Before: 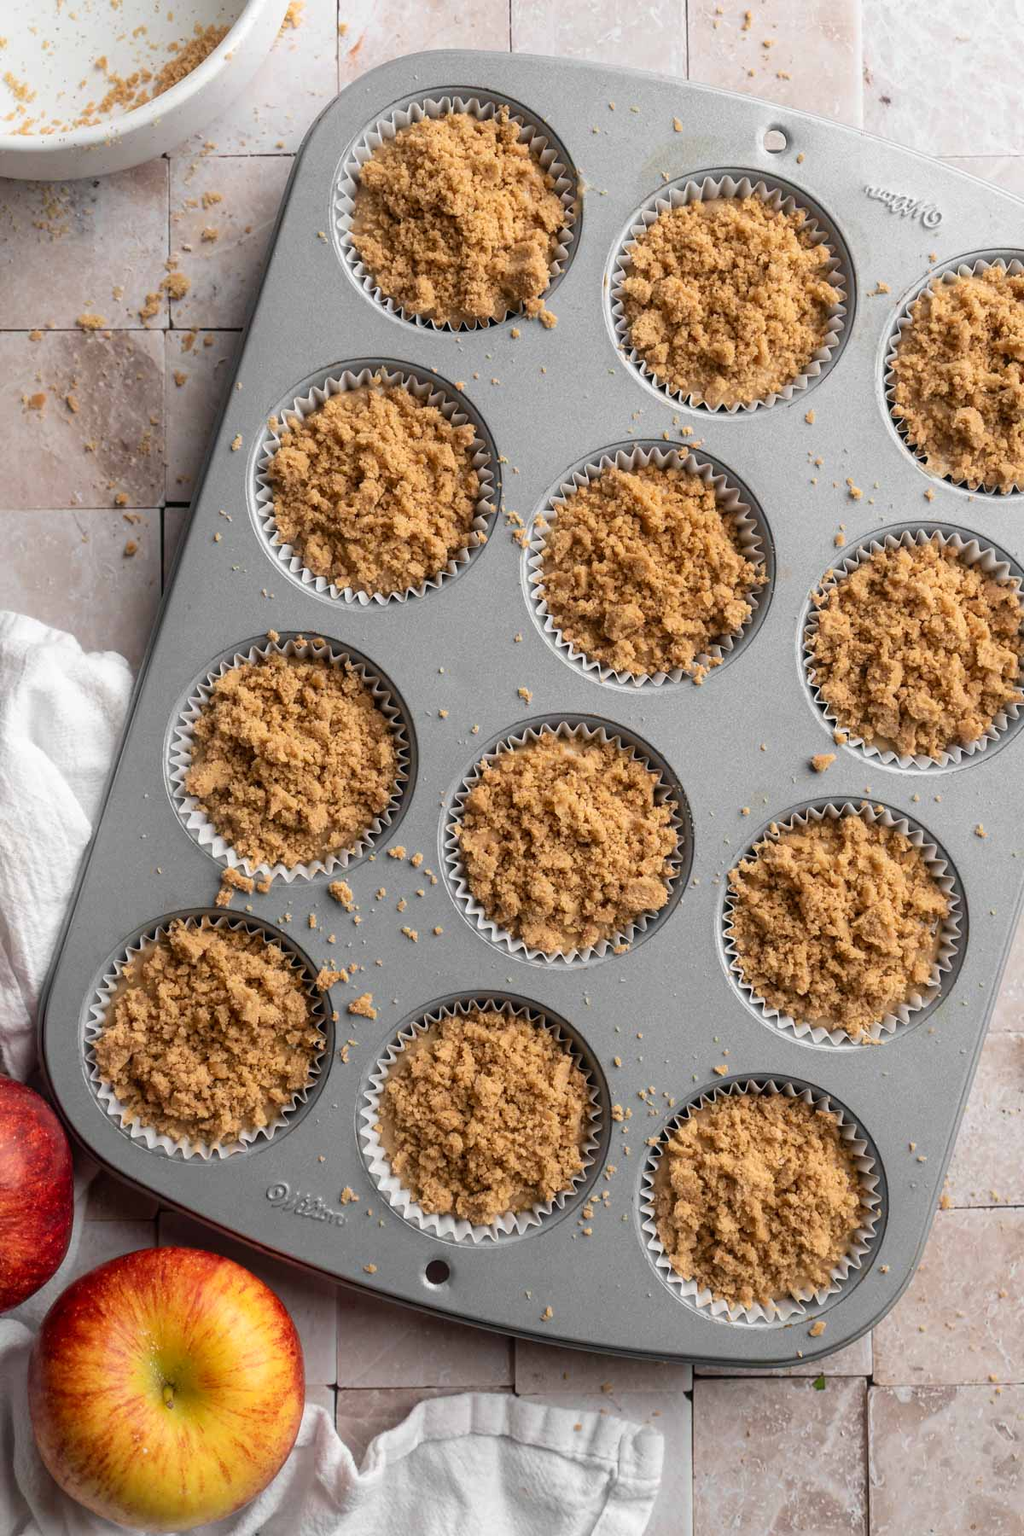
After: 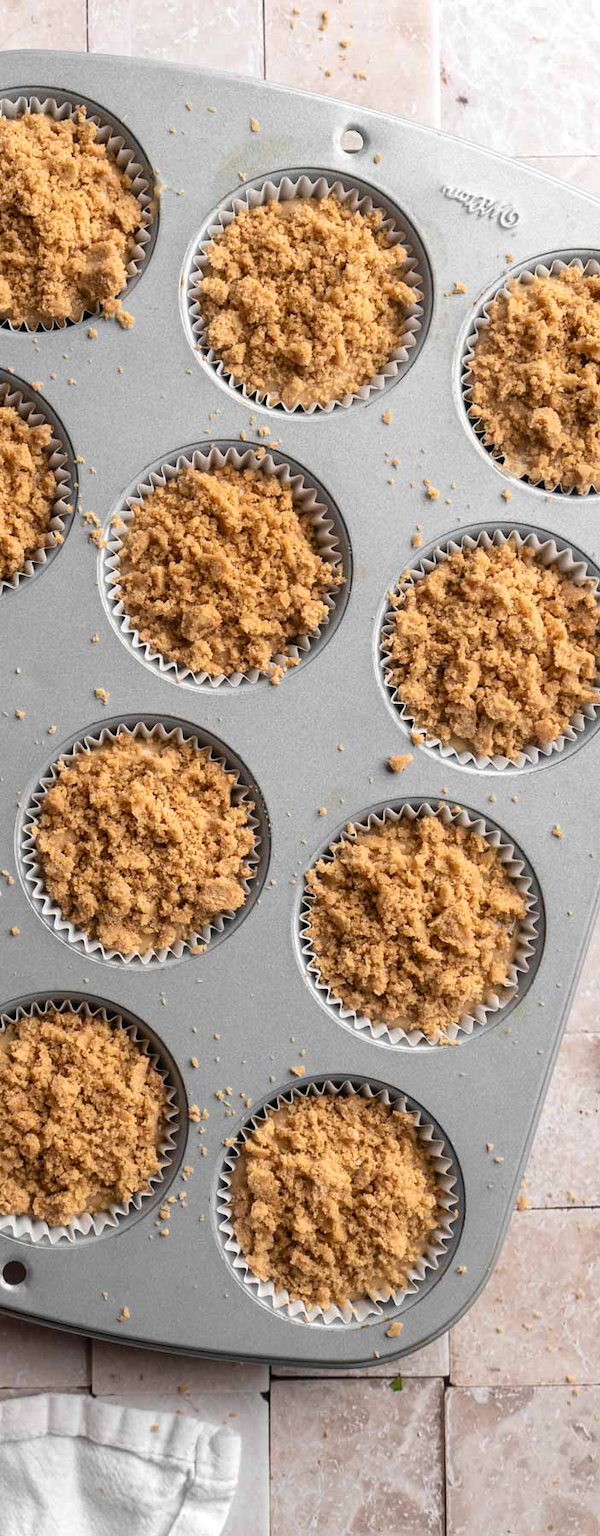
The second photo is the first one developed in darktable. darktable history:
crop: left 41.402%
levels: levels [0, 0.474, 0.947]
